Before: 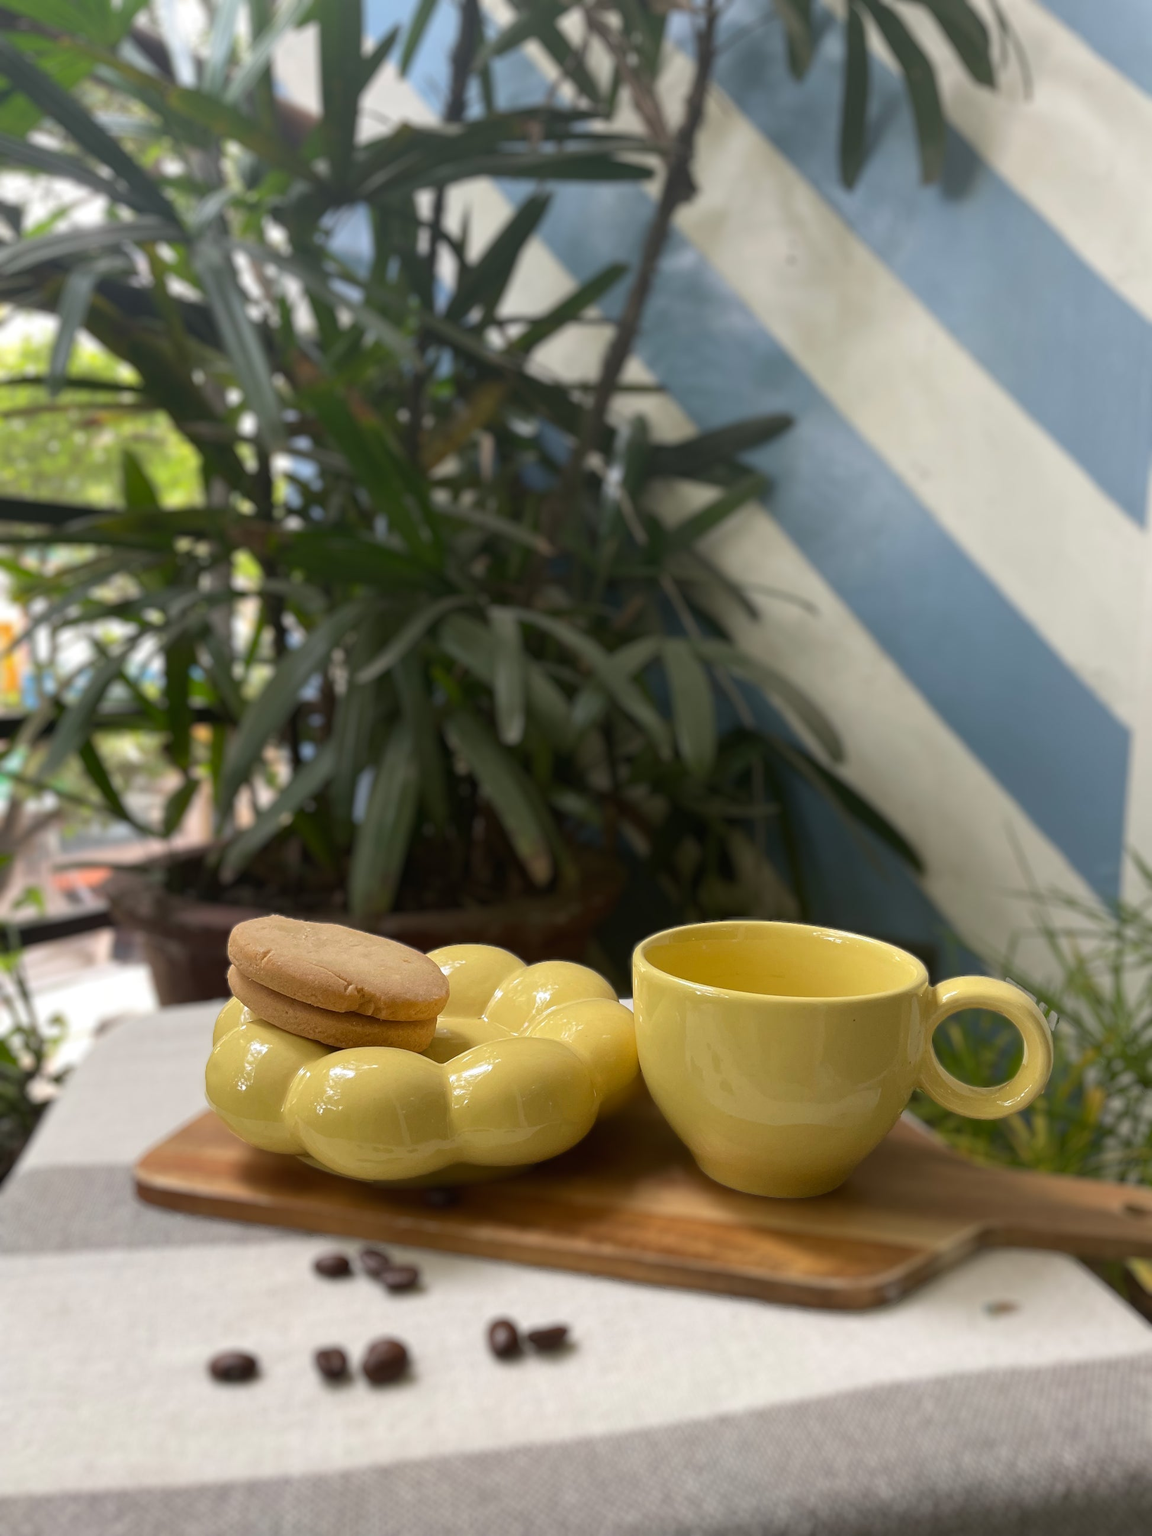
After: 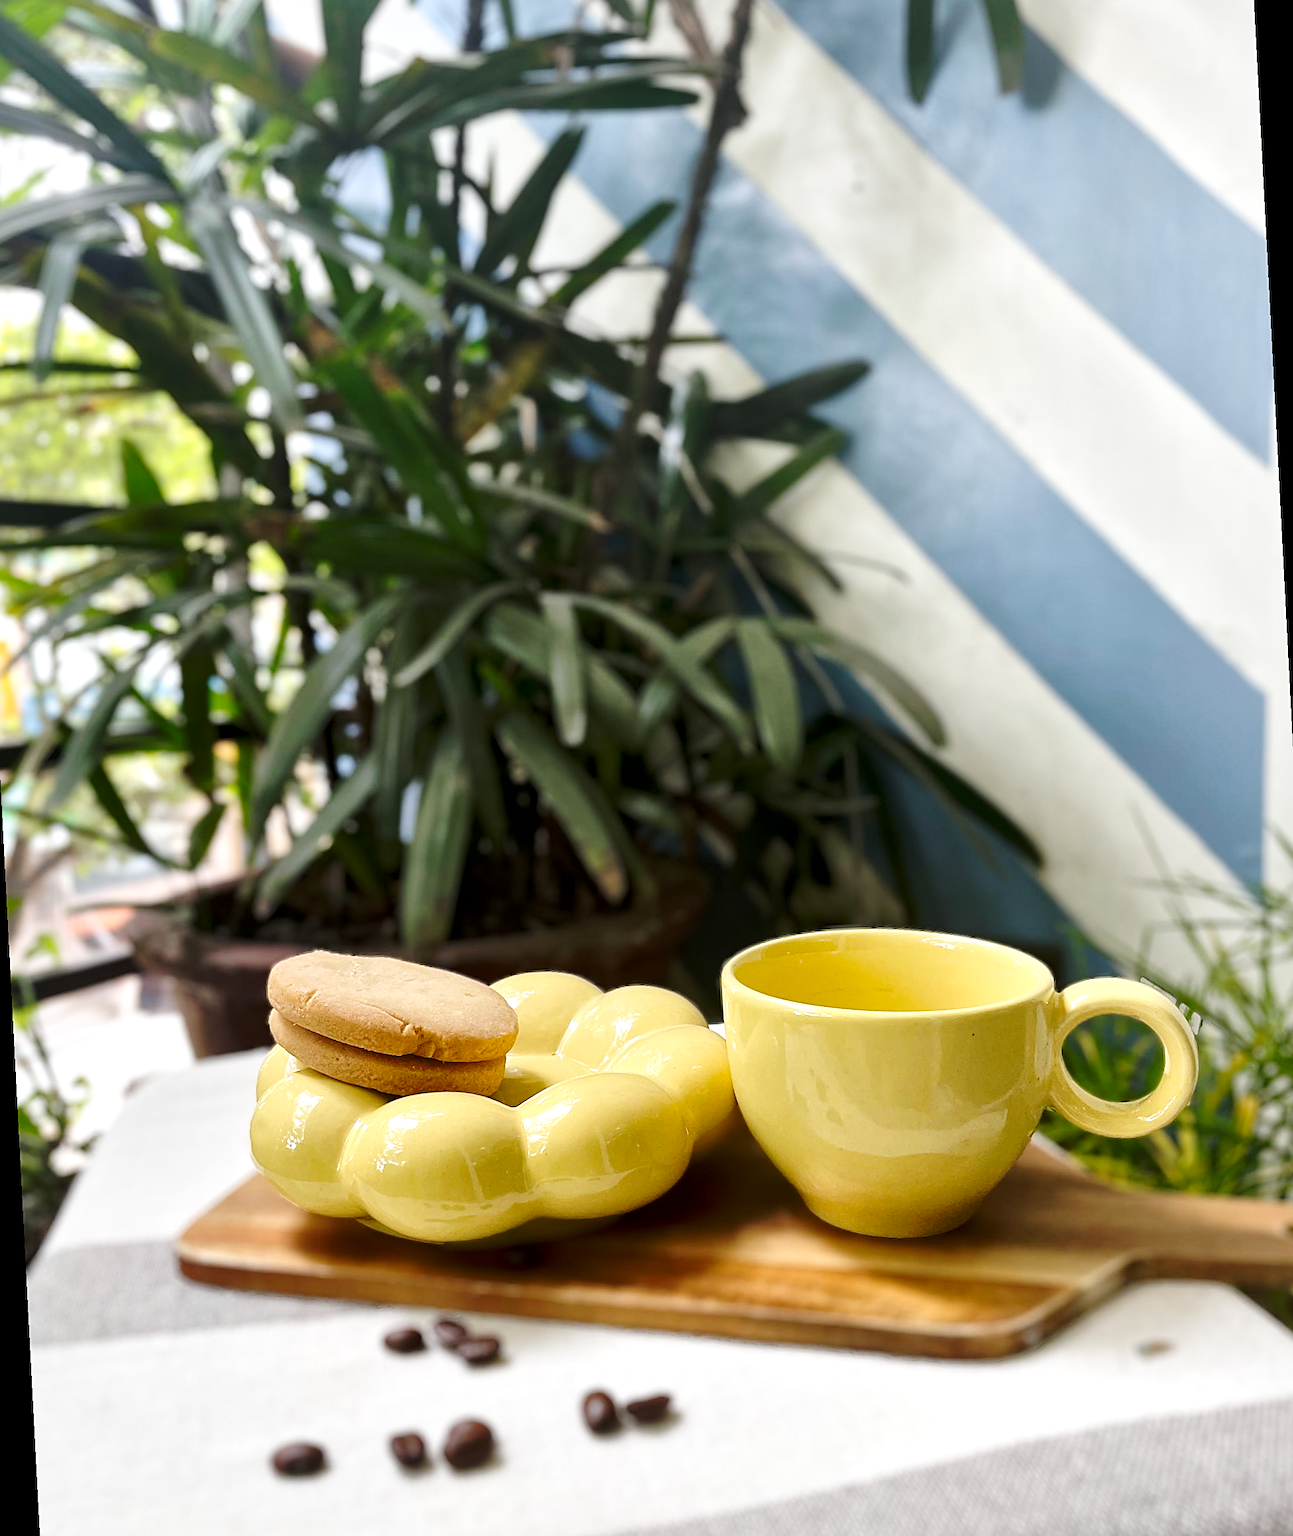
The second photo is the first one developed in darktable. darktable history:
rotate and perspective: rotation -3°, crop left 0.031, crop right 0.968, crop top 0.07, crop bottom 0.93
white balance: red 0.98, blue 1.034
tone curve: curves: ch0 [(0, 0) (0.003, 0.003) (0.011, 0.012) (0.025, 0.026) (0.044, 0.046) (0.069, 0.072) (0.1, 0.104) (0.136, 0.141) (0.177, 0.185) (0.224, 0.247) (0.277, 0.335) (0.335, 0.447) (0.399, 0.539) (0.468, 0.636) (0.543, 0.723) (0.623, 0.803) (0.709, 0.873) (0.801, 0.936) (0.898, 0.978) (1, 1)], preserve colors none
local contrast: mode bilateral grid, contrast 25, coarseness 60, detail 151%, midtone range 0.2
sharpen: radius 1.967
